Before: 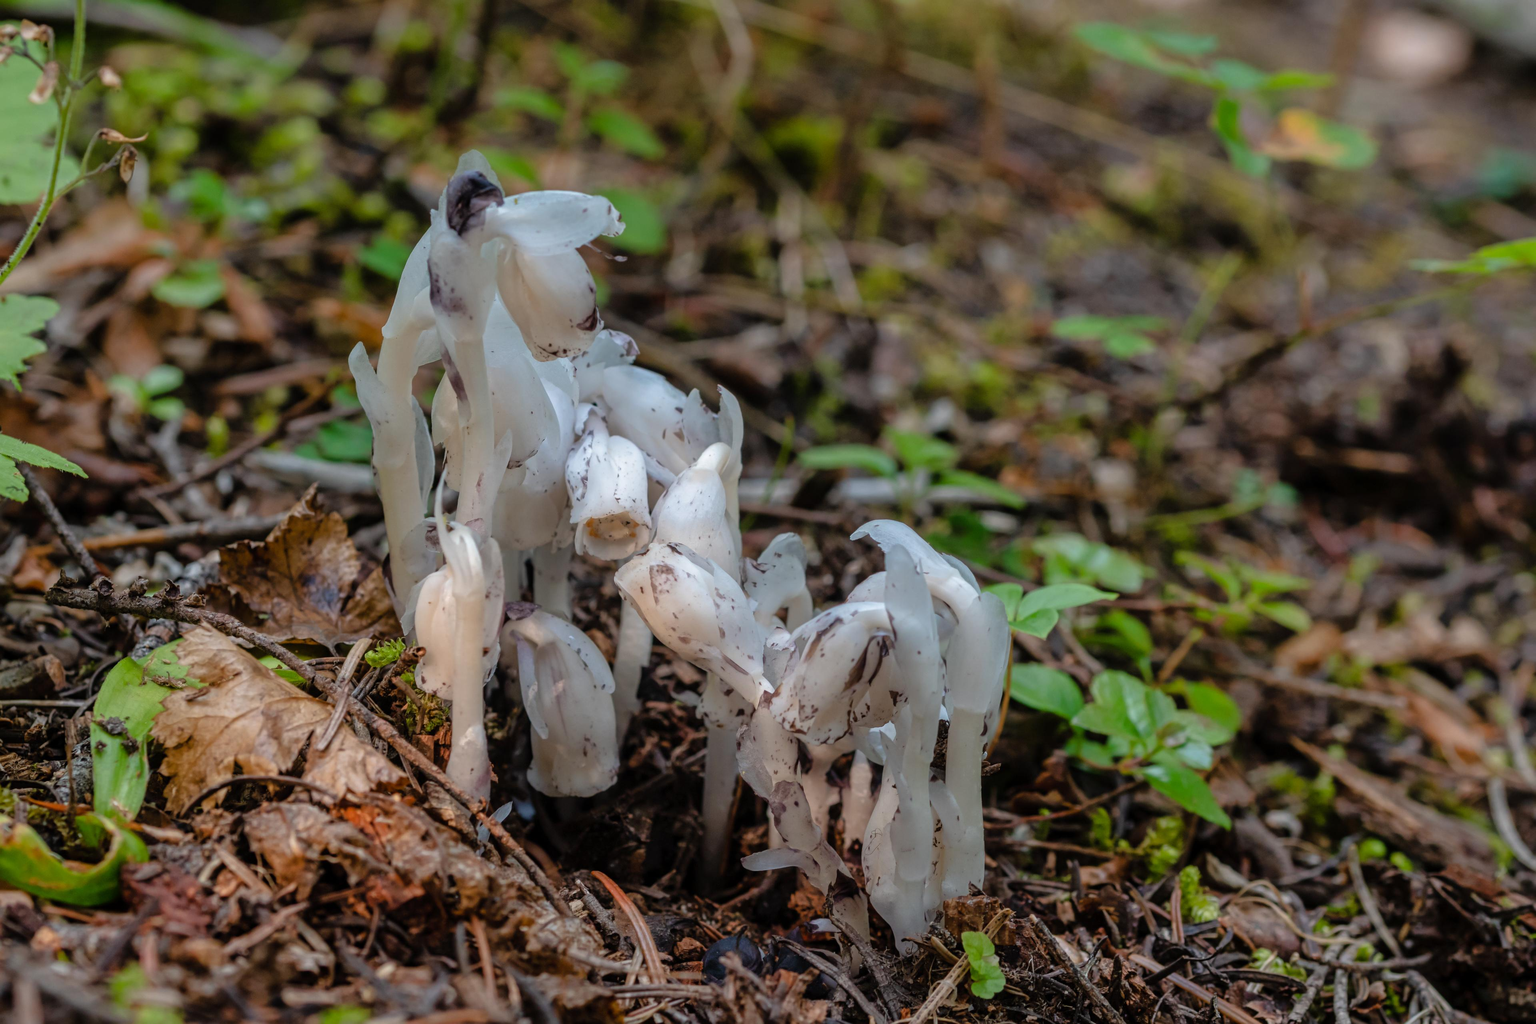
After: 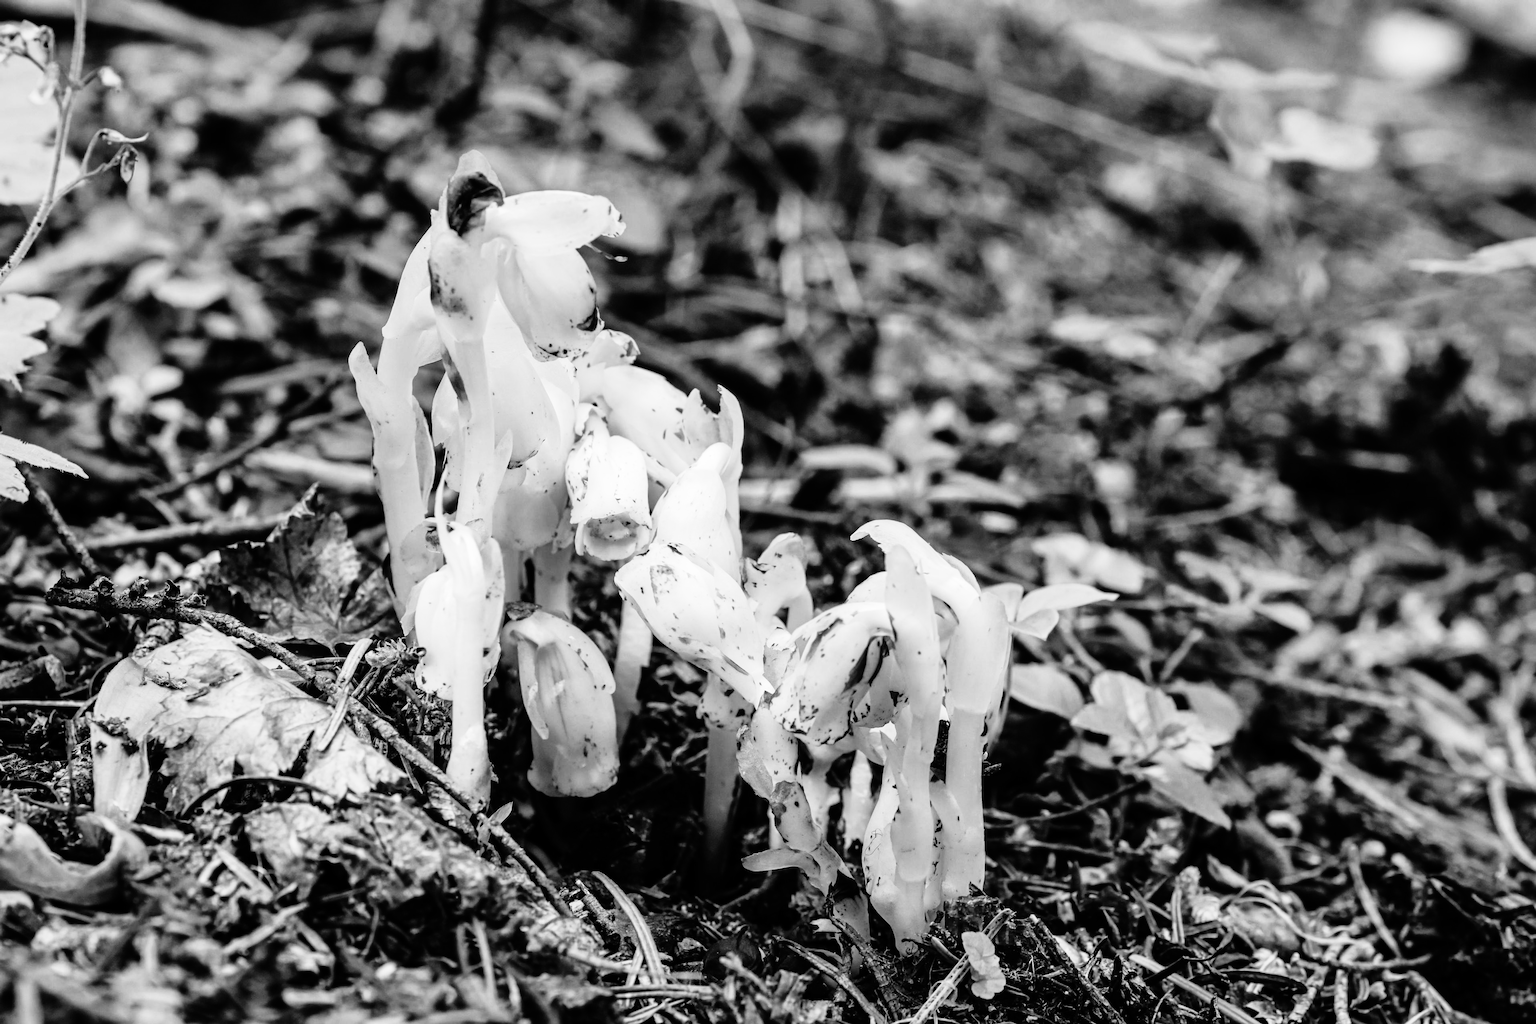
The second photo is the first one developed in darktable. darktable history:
monochrome: on, module defaults
rgb curve: curves: ch0 [(0, 0) (0.21, 0.15) (0.24, 0.21) (0.5, 0.75) (0.75, 0.96) (0.89, 0.99) (1, 1)]; ch1 [(0, 0.02) (0.21, 0.13) (0.25, 0.2) (0.5, 0.67) (0.75, 0.9) (0.89, 0.97) (1, 1)]; ch2 [(0, 0.02) (0.21, 0.13) (0.25, 0.2) (0.5, 0.67) (0.75, 0.9) (0.89, 0.97) (1, 1)], compensate middle gray true
